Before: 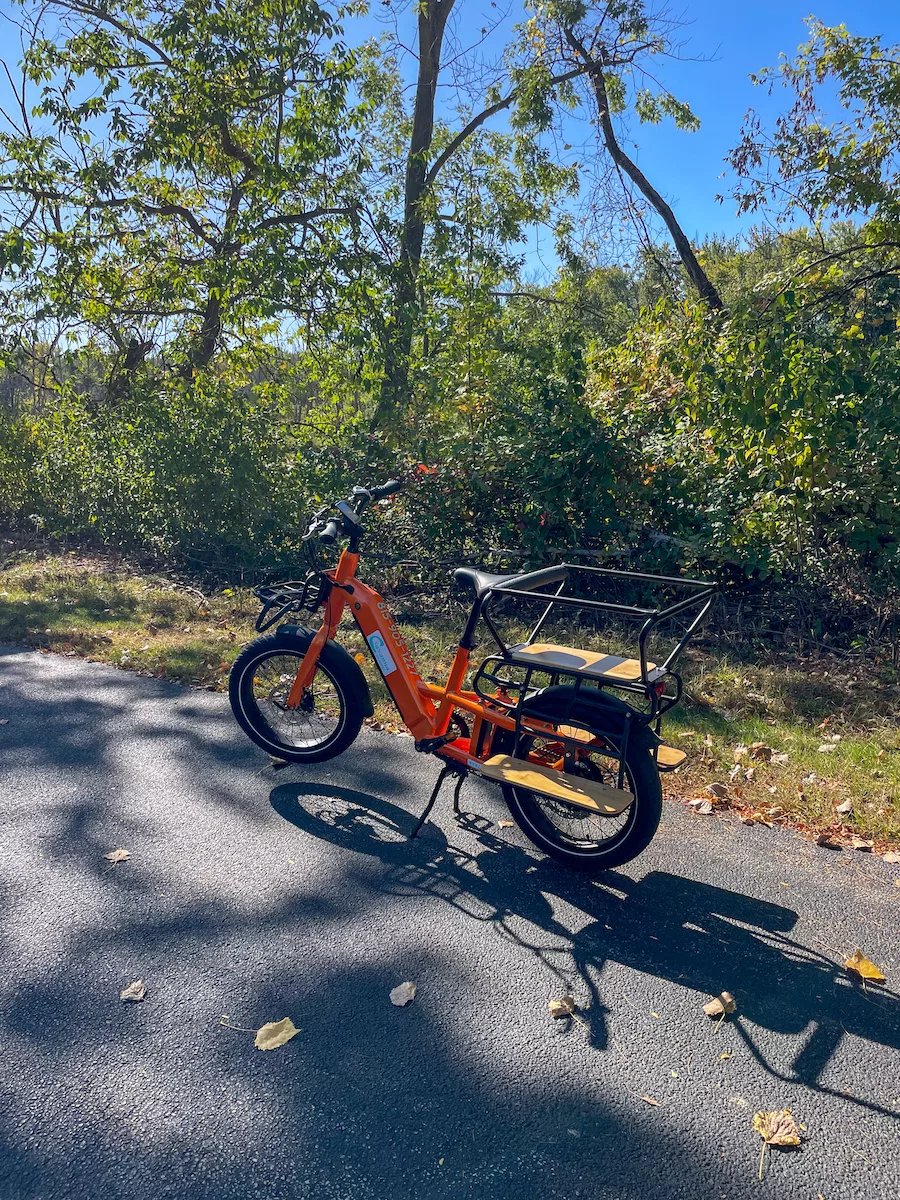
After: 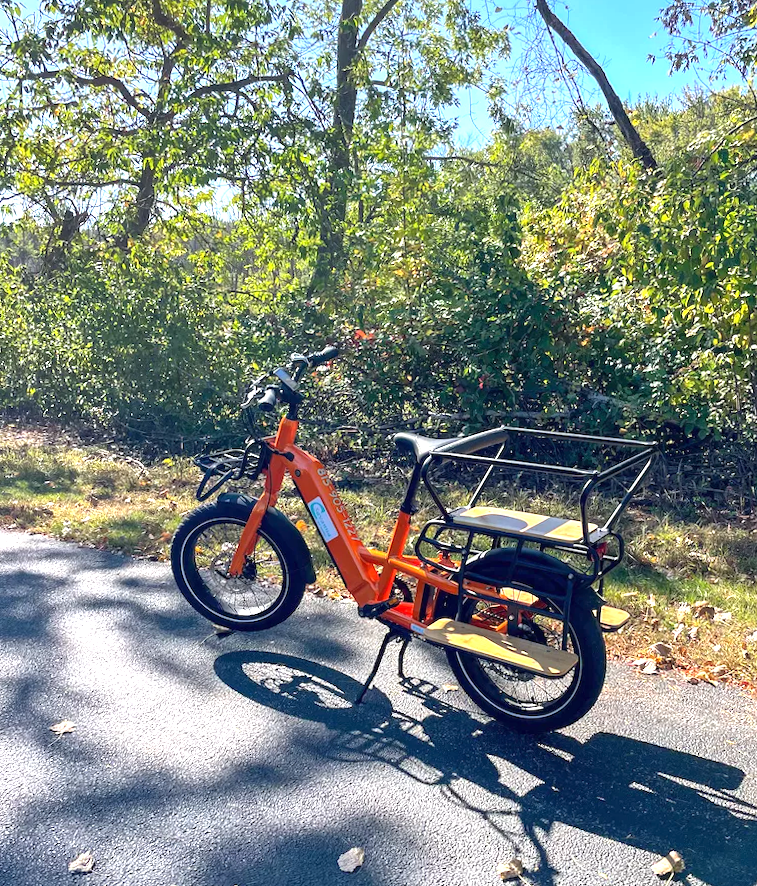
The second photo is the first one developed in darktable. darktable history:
crop: left 7.856%, top 11.836%, right 10.12%, bottom 15.387%
rotate and perspective: rotation -1.17°, automatic cropping off
exposure: black level correction 0, exposure 1 EV, compensate exposure bias true, compensate highlight preservation false
